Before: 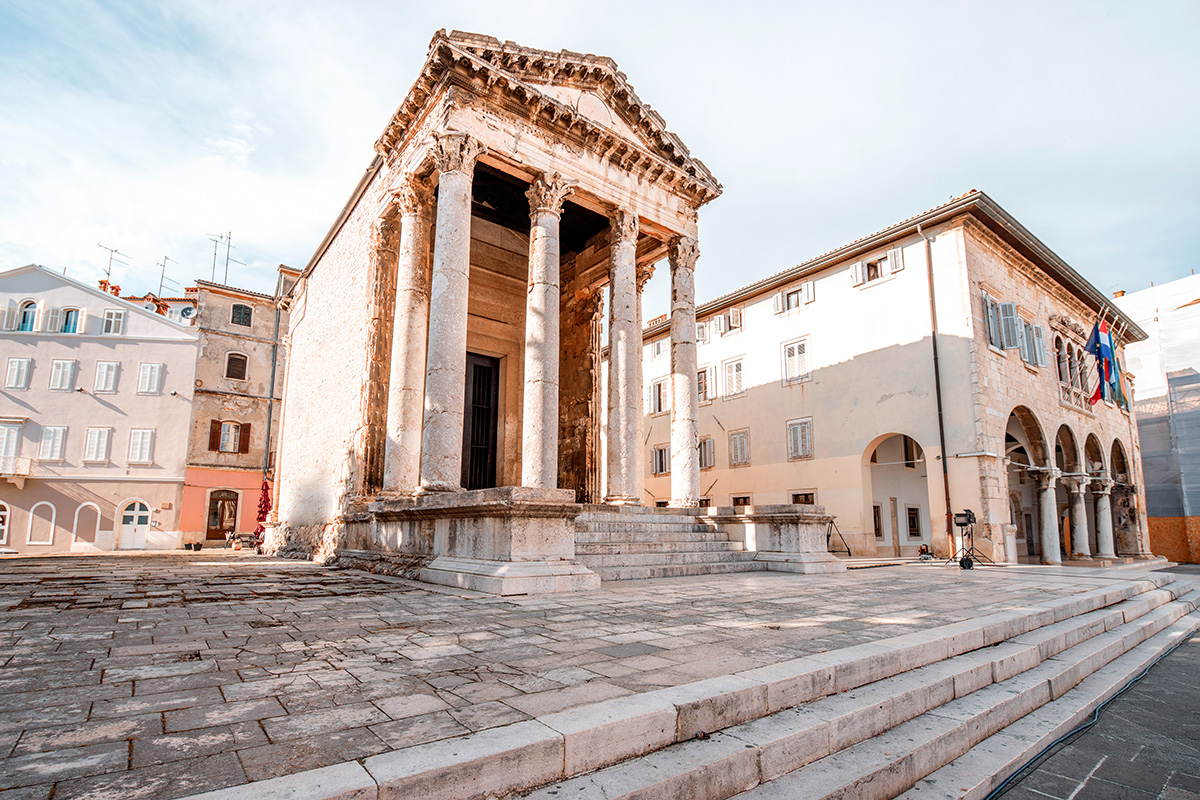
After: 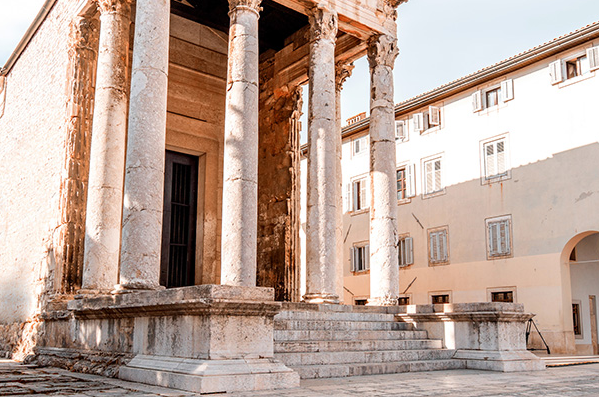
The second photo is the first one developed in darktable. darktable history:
crop: left 25.166%, top 25.31%, right 24.864%, bottom 25.027%
